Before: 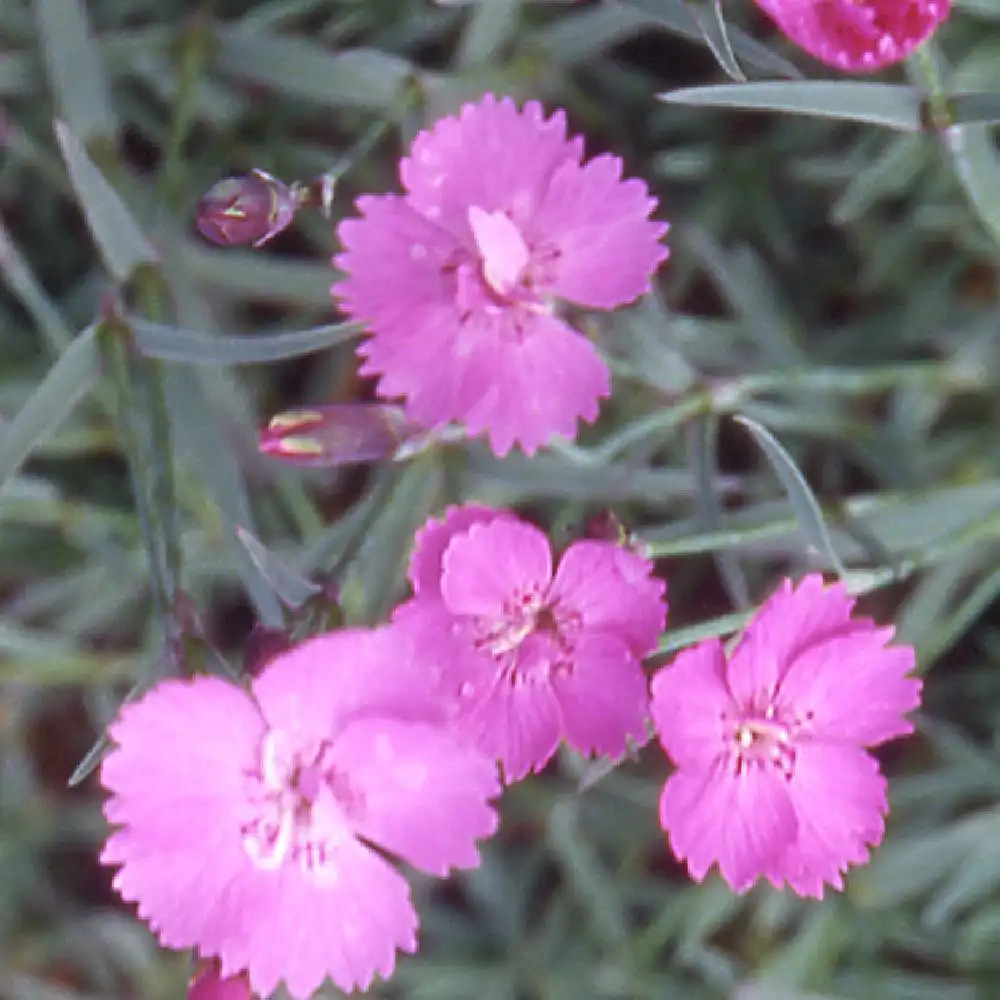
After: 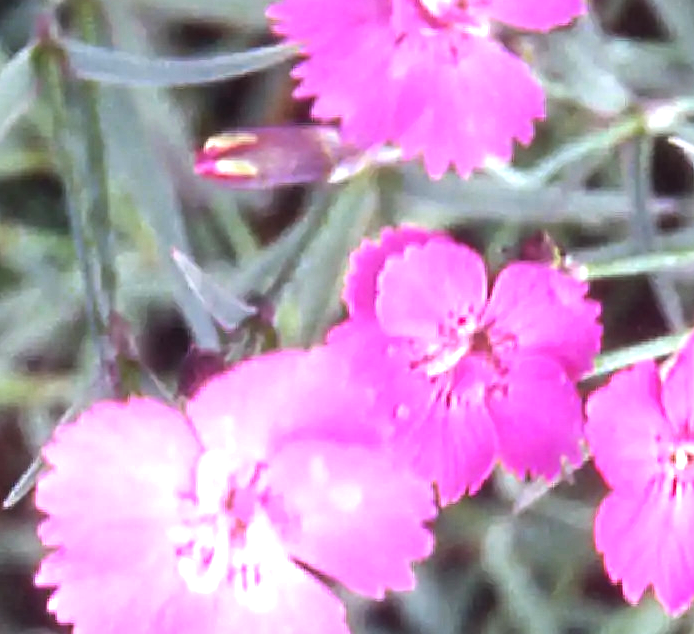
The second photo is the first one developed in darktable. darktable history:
color zones: curves: ch0 [(0, 0.425) (0.143, 0.422) (0.286, 0.42) (0.429, 0.419) (0.571, 0.419) (0.714, 0.42) (0.857, 0.422) (1, 0.425)]
crop: left 6.554%, top 27.827%, right 24.033%, bottom 8.678%
tone equalizer: -8 EV -0.732 EV, -7 EV -0.697 EV, -6 EV -0.624 EV, -5 EV -0.384 EV, -3 EV 0.397 EV, -2 EV 0.6 EV, -1 EV 0.699 EV, +0 EV 0.737 EV, edges refinement/feathering 500, mask exposure compensation -1.57 EV, preserve details no
exposure: black level correction 0, exposure 0.698 EV, compensate exposure bias true, compensate highlight preservation false
